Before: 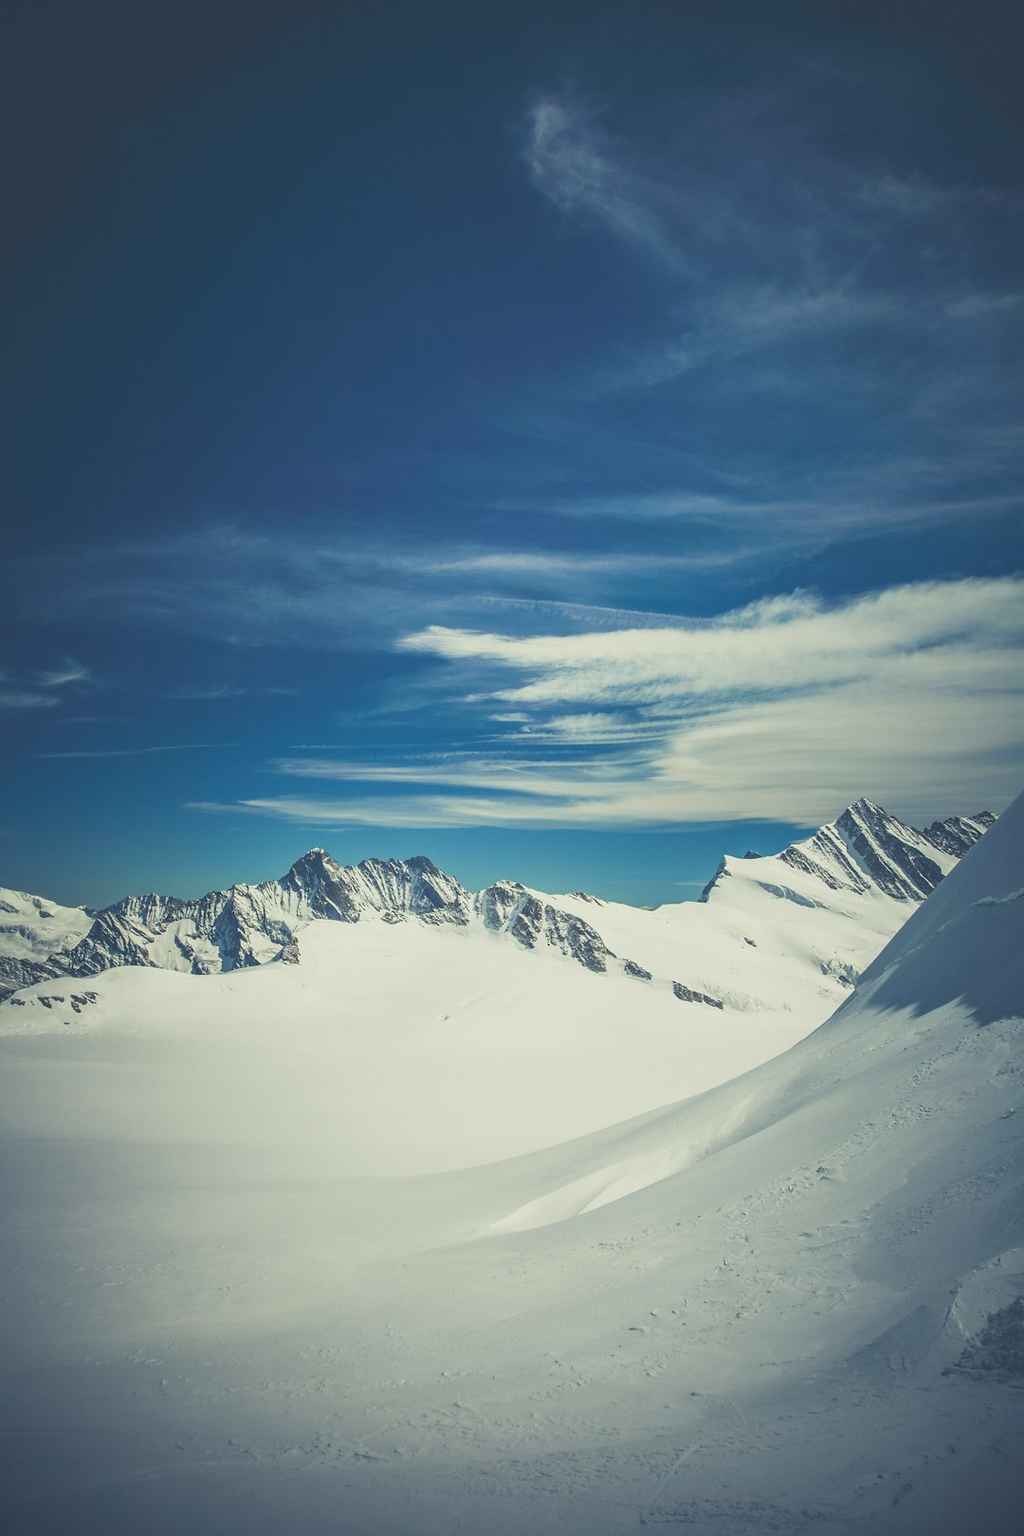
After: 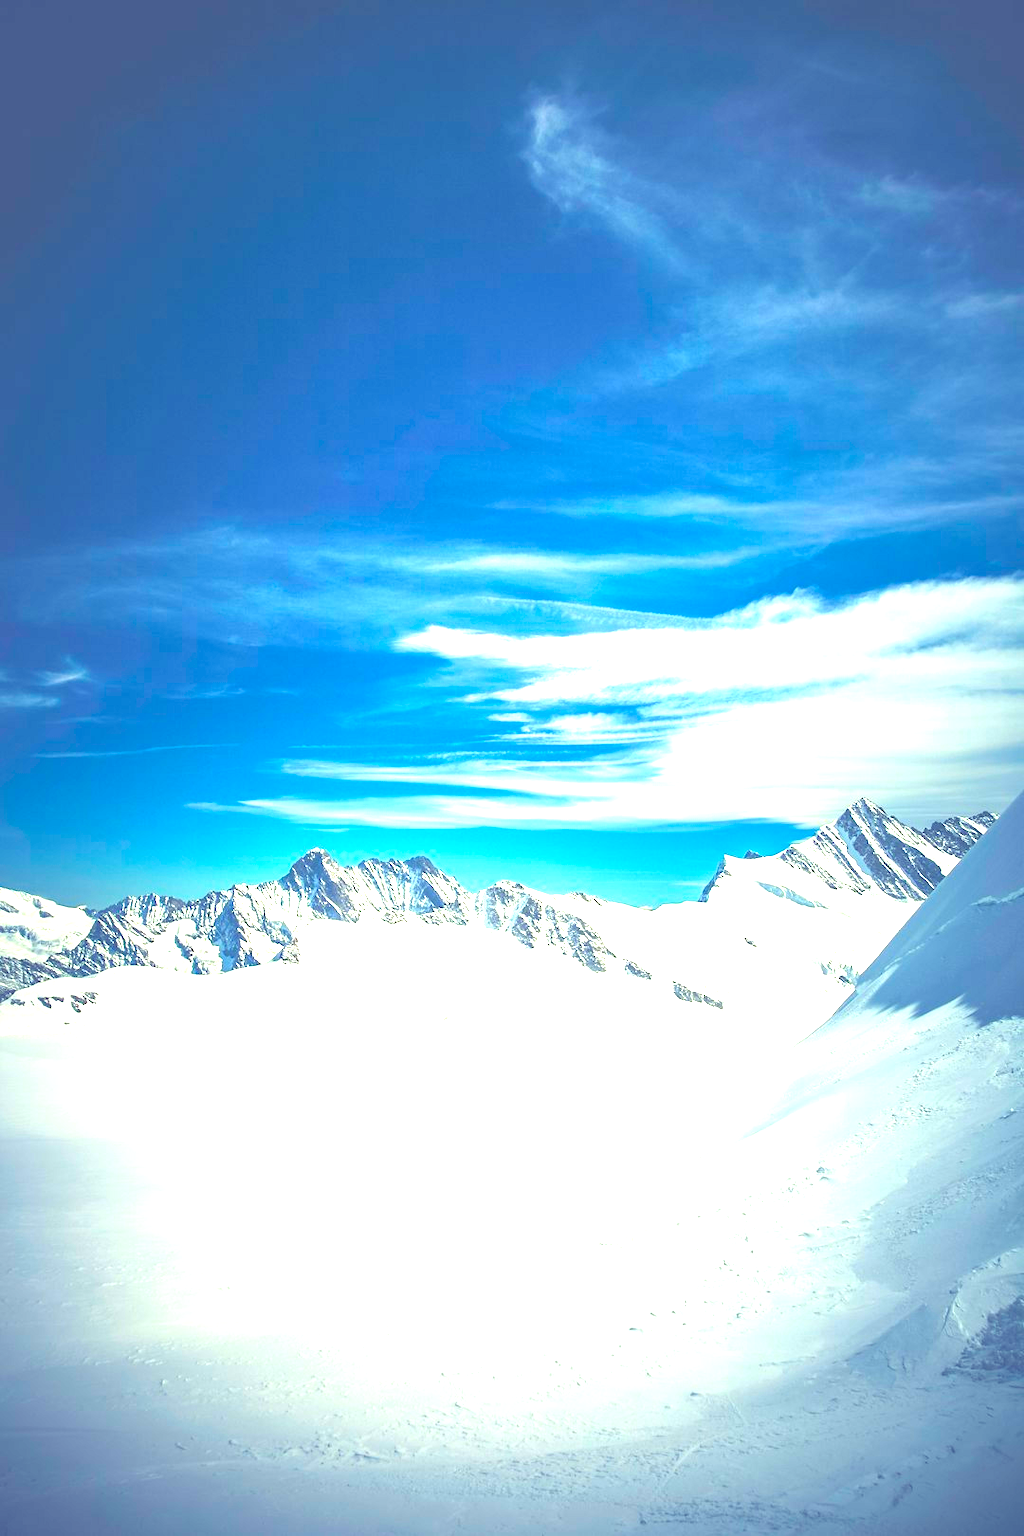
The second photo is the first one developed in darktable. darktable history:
color balance rgb: shadows lift › luminance -21.463%, shadows lift › chroma 9.202%, shadows lift › hue 282.83°, perceptual saturation grading › global saturation 30.264%, global vibrance 20%
exposure: black level correction 0.001, exposure 1.725 EV, compensate highlight preservation false
